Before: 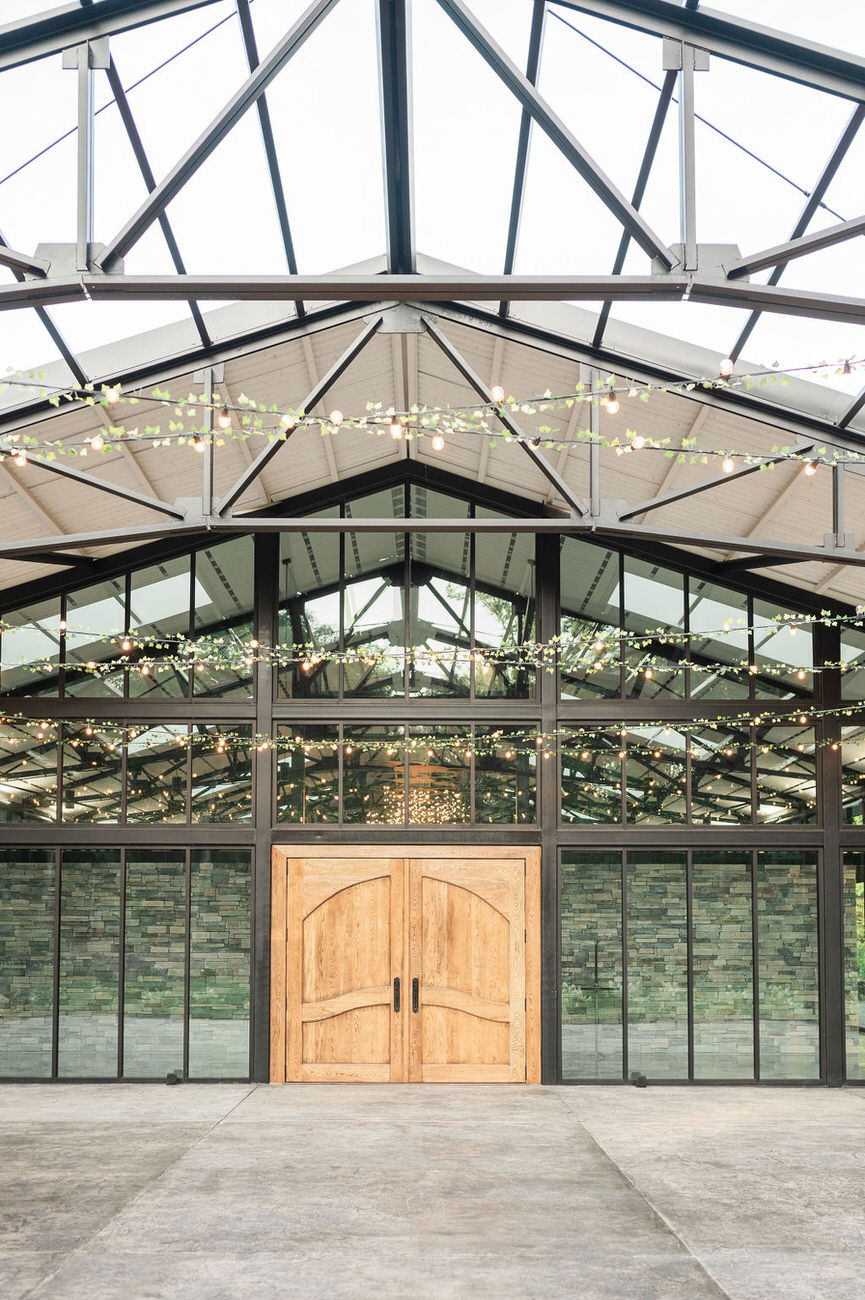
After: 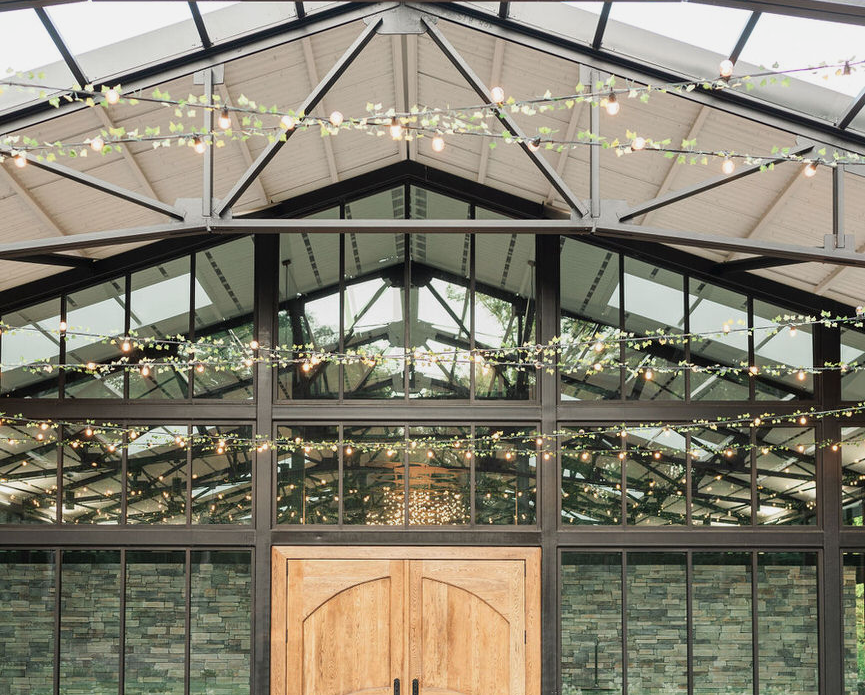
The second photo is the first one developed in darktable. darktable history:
exposure: exposure -0.153 EV, compensate highlight preservation false
crop and rotate: top 23.043%, bottom 23.437%
